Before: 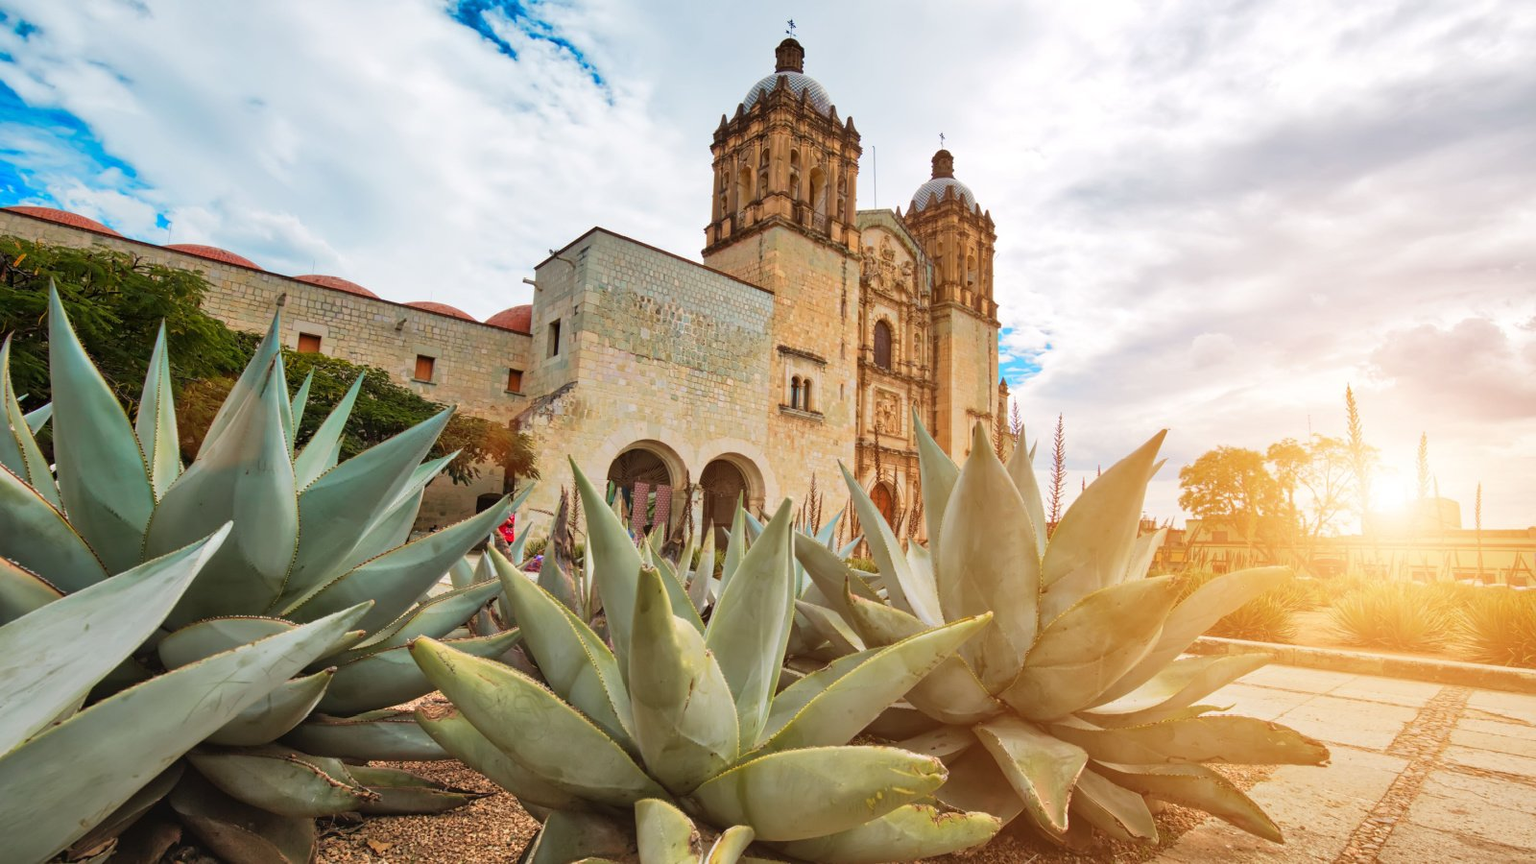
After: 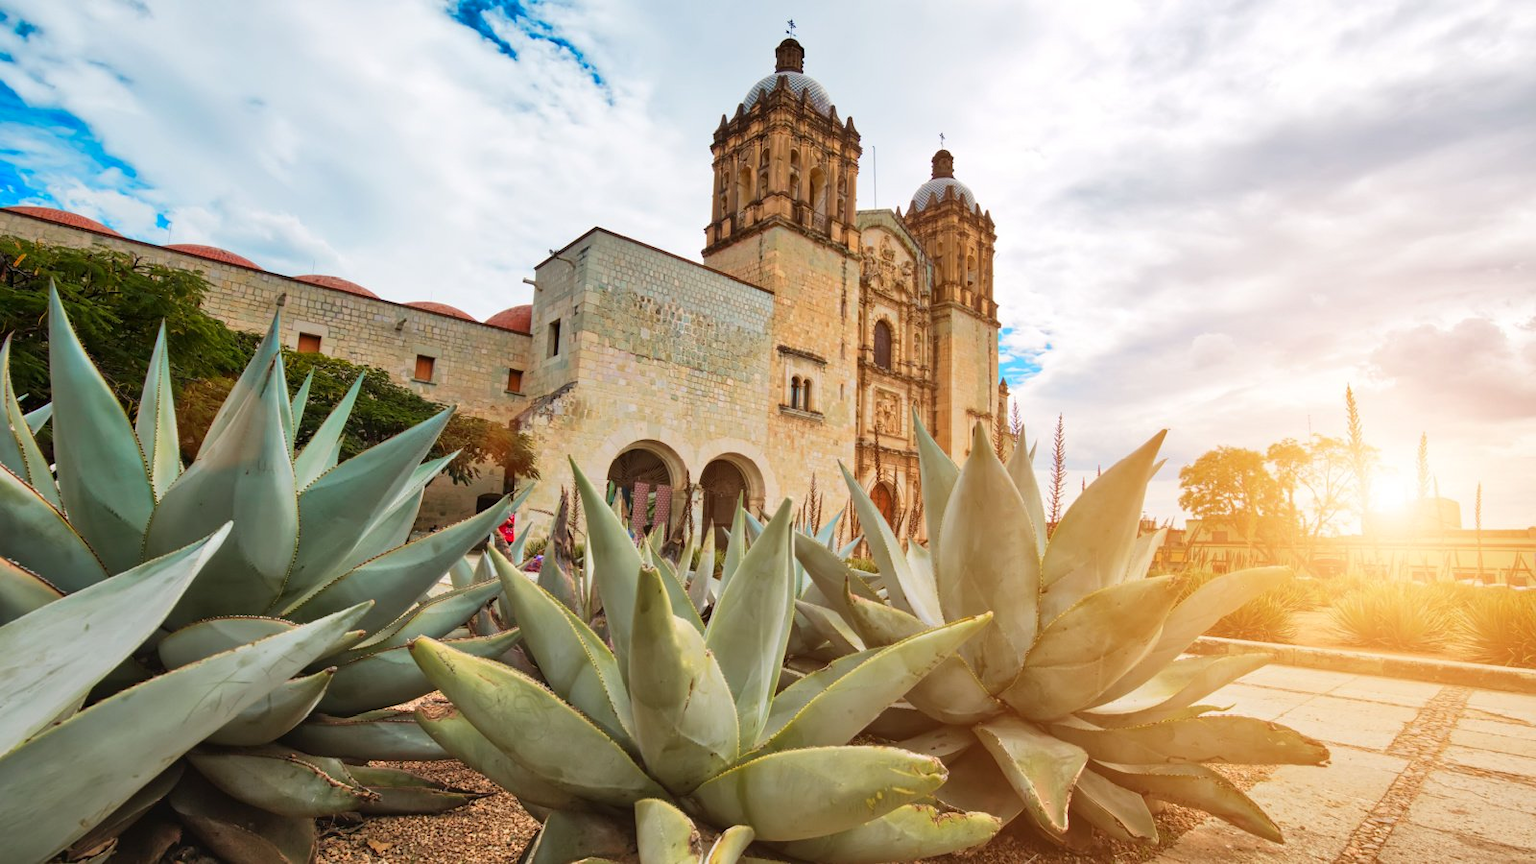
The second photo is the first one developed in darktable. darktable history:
contrast brightness saturation: contrast 0.08, saturation 0.023
